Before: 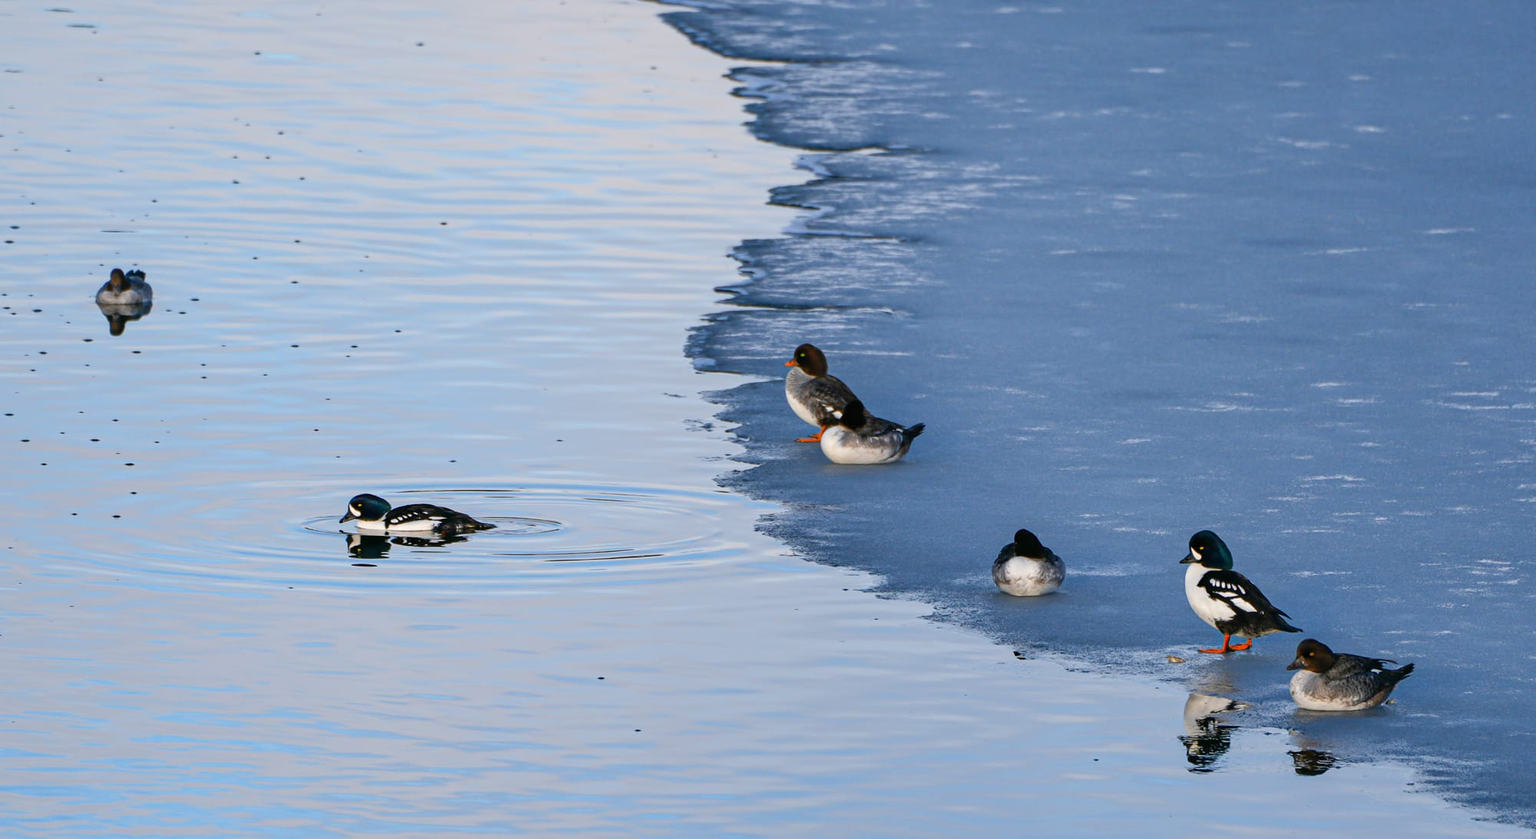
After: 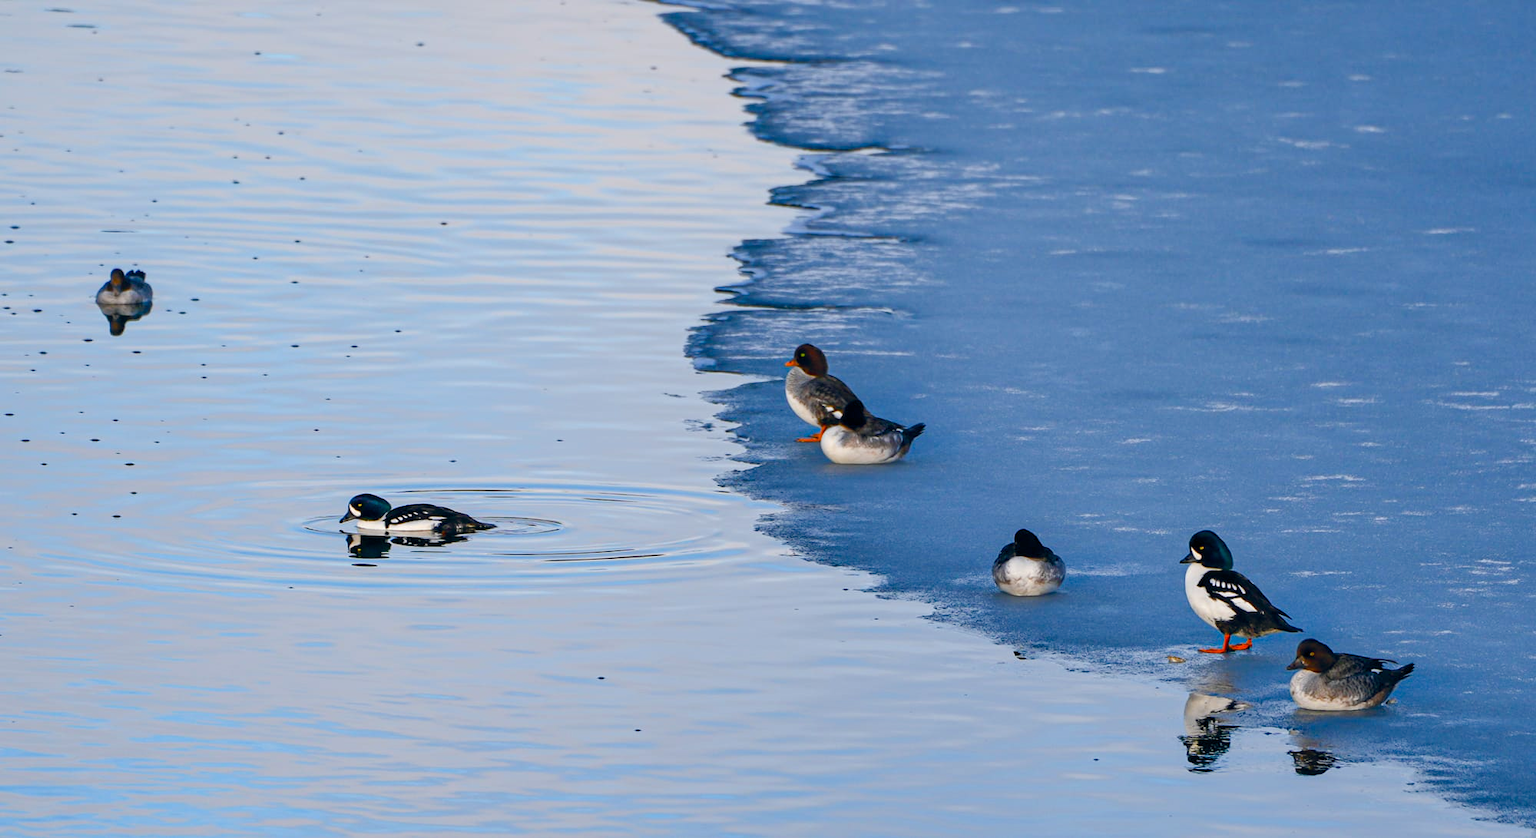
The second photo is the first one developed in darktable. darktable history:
tone equalizer: edges refinement/feathering 500, mask exposure compensation -1.57 EV, preserve details no
color balance rgb: global offset › chroma 0.067%, global offset › hue 254.13°, perceptual saturation grading › global saturation 20%, perceptual saturation grading › highlights -25.377%, perceptual saturation grading › shadows 49.85%
